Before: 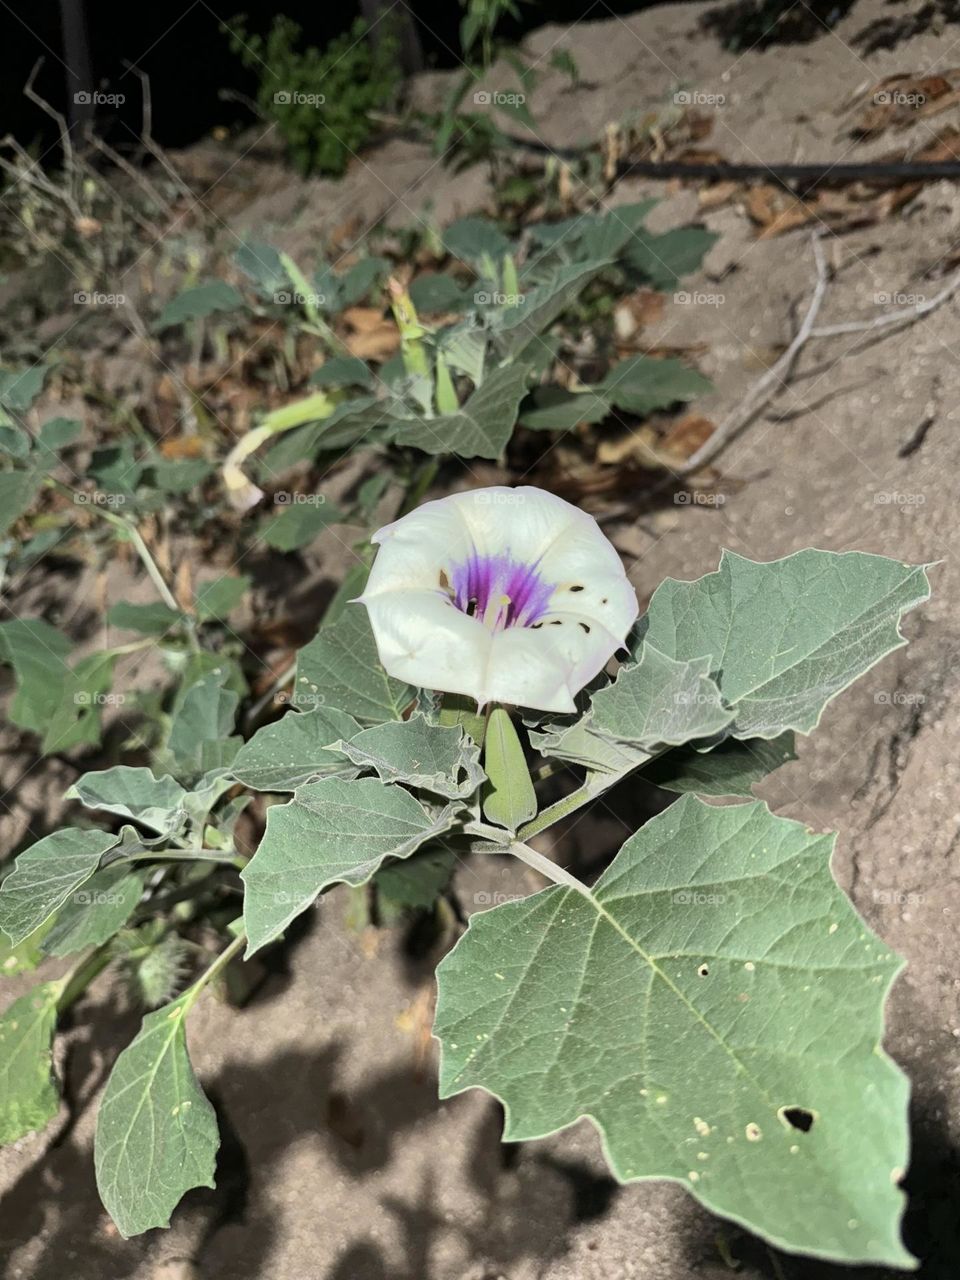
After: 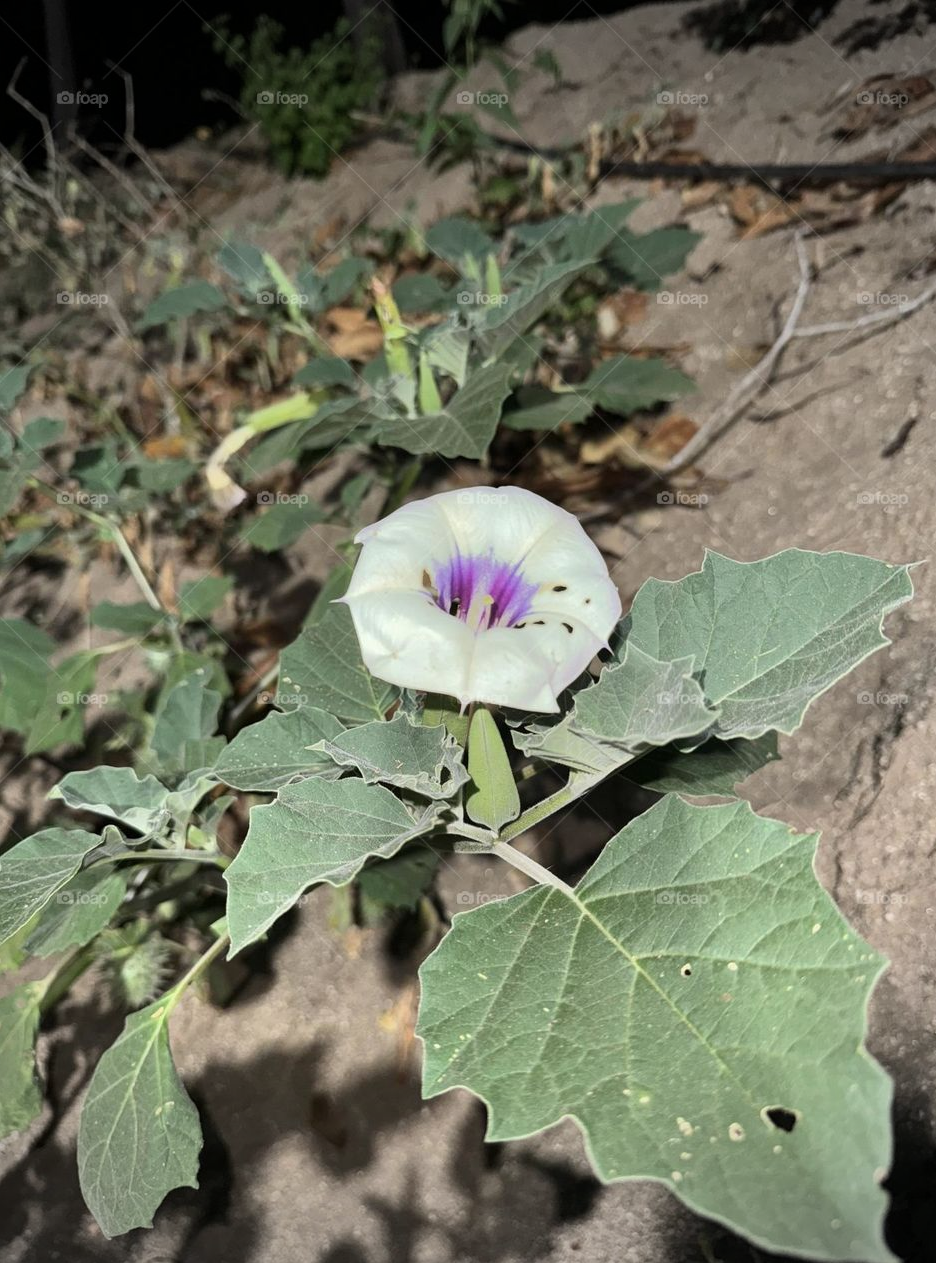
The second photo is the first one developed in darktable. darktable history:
crop and rotate: left 1.774%, right 0.633%, bottom 1.28%
vignetting: width/height ratio 1.094
